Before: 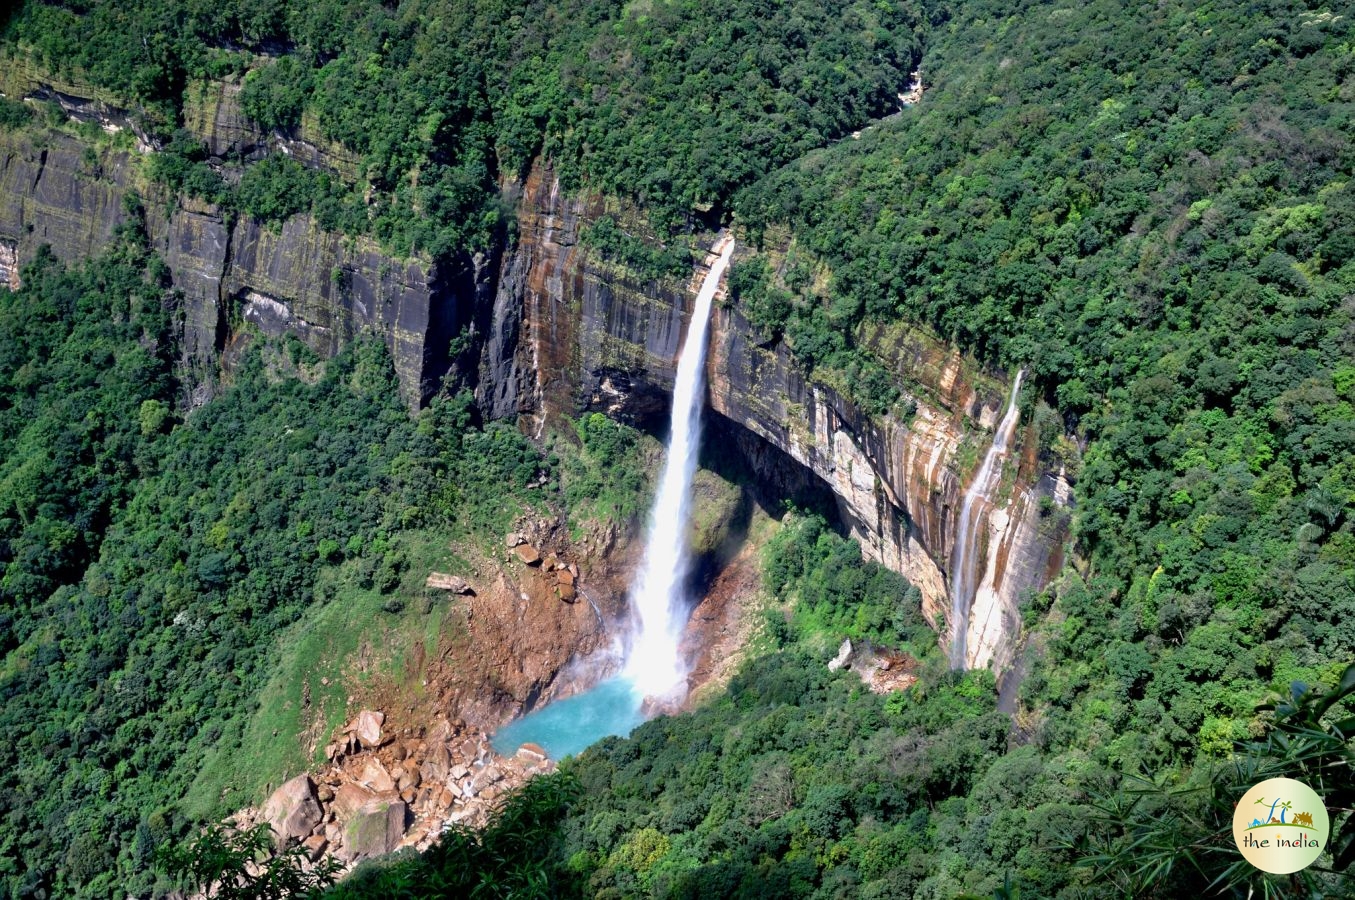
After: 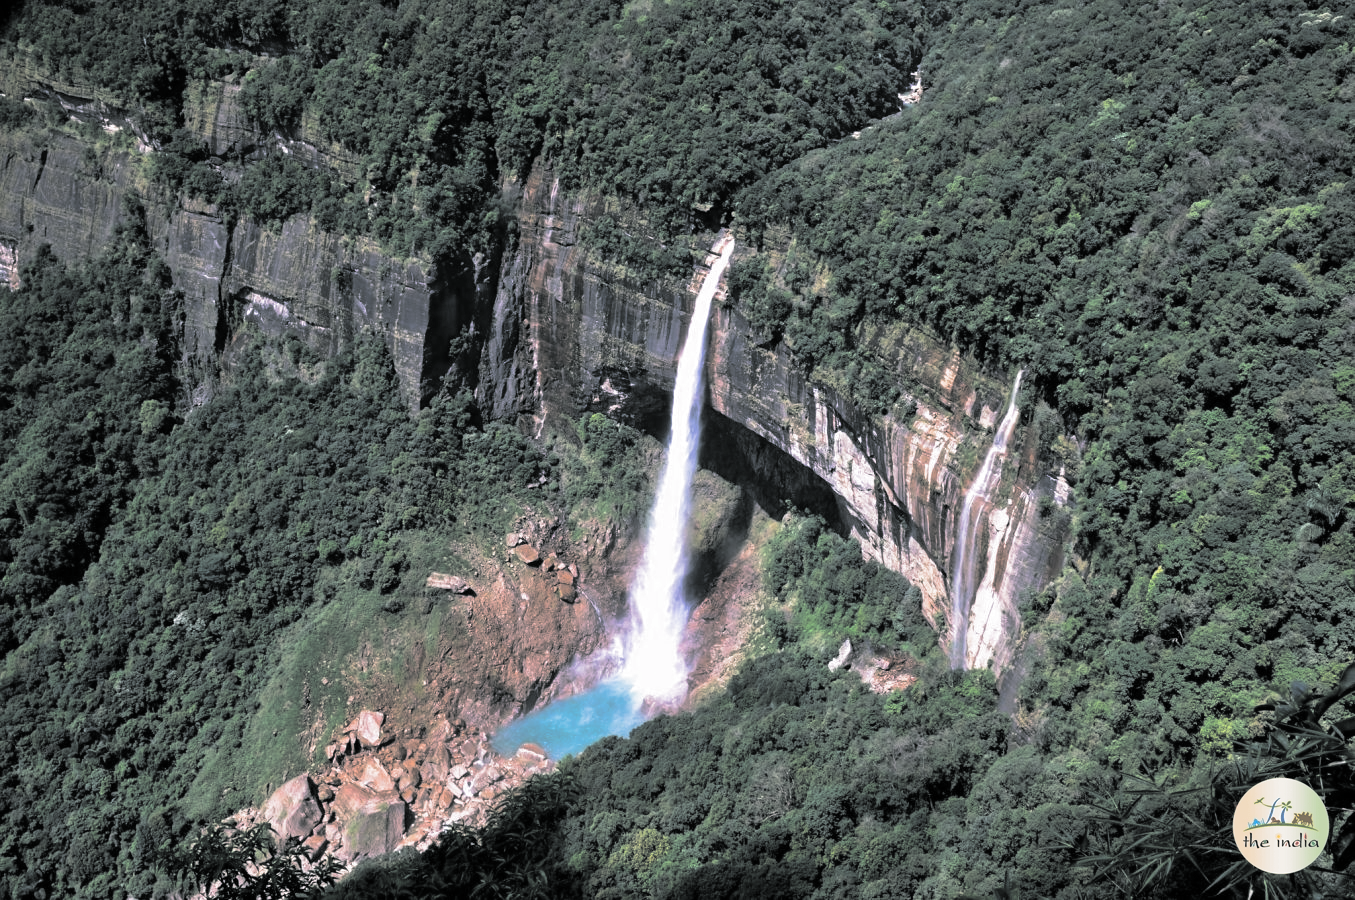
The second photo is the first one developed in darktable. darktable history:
split-toning: shadows › hue 190.8°, shadows › saturation 0.05, highlights › hue 54°, highlights › saturation 0.05, compress 0%
white balance: red 1.05, blue 1.072
